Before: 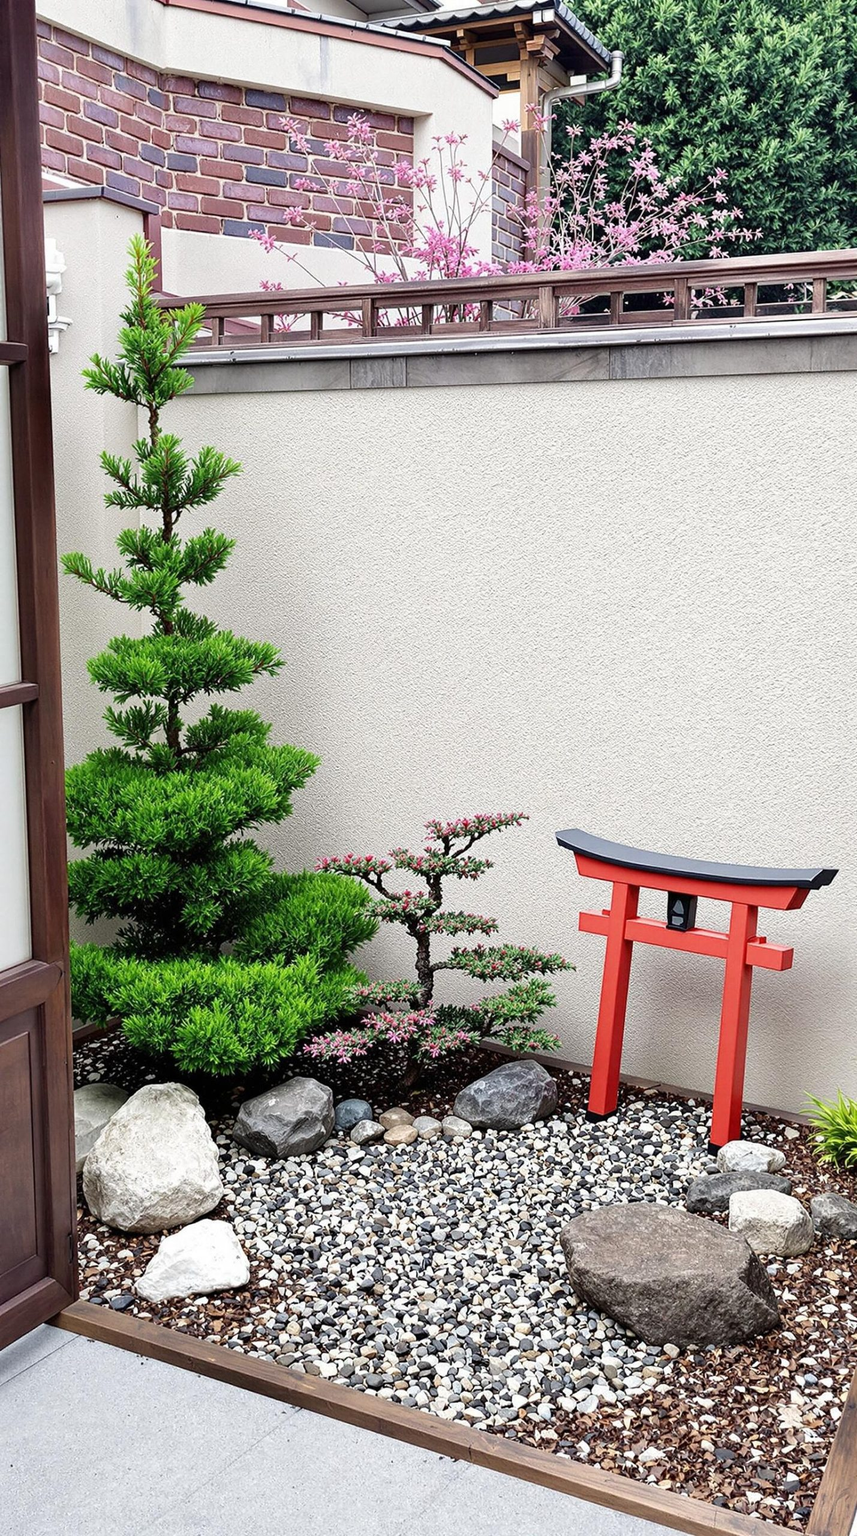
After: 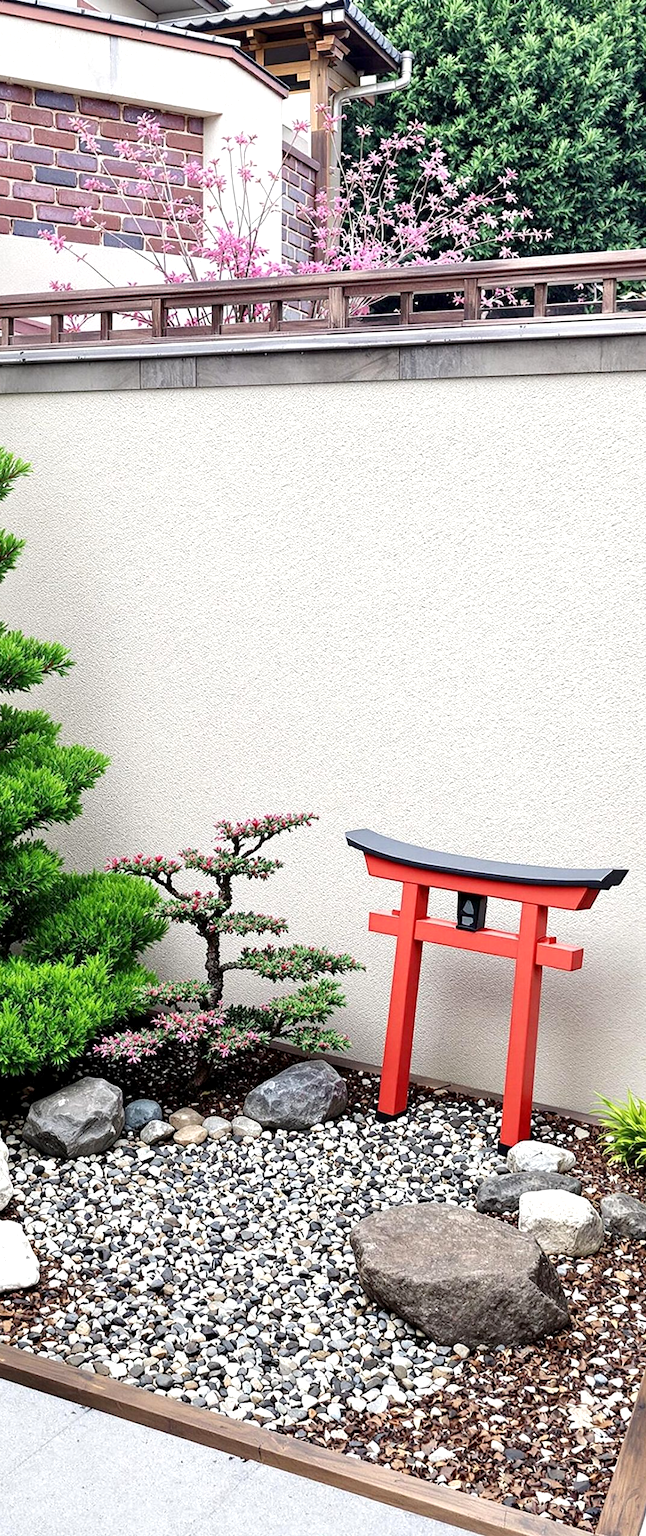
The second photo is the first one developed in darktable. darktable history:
exposure: black level correction 0.001, exposure 0.3 EV, compensate highlight preservation false
crop and rotate: left 24.6%
